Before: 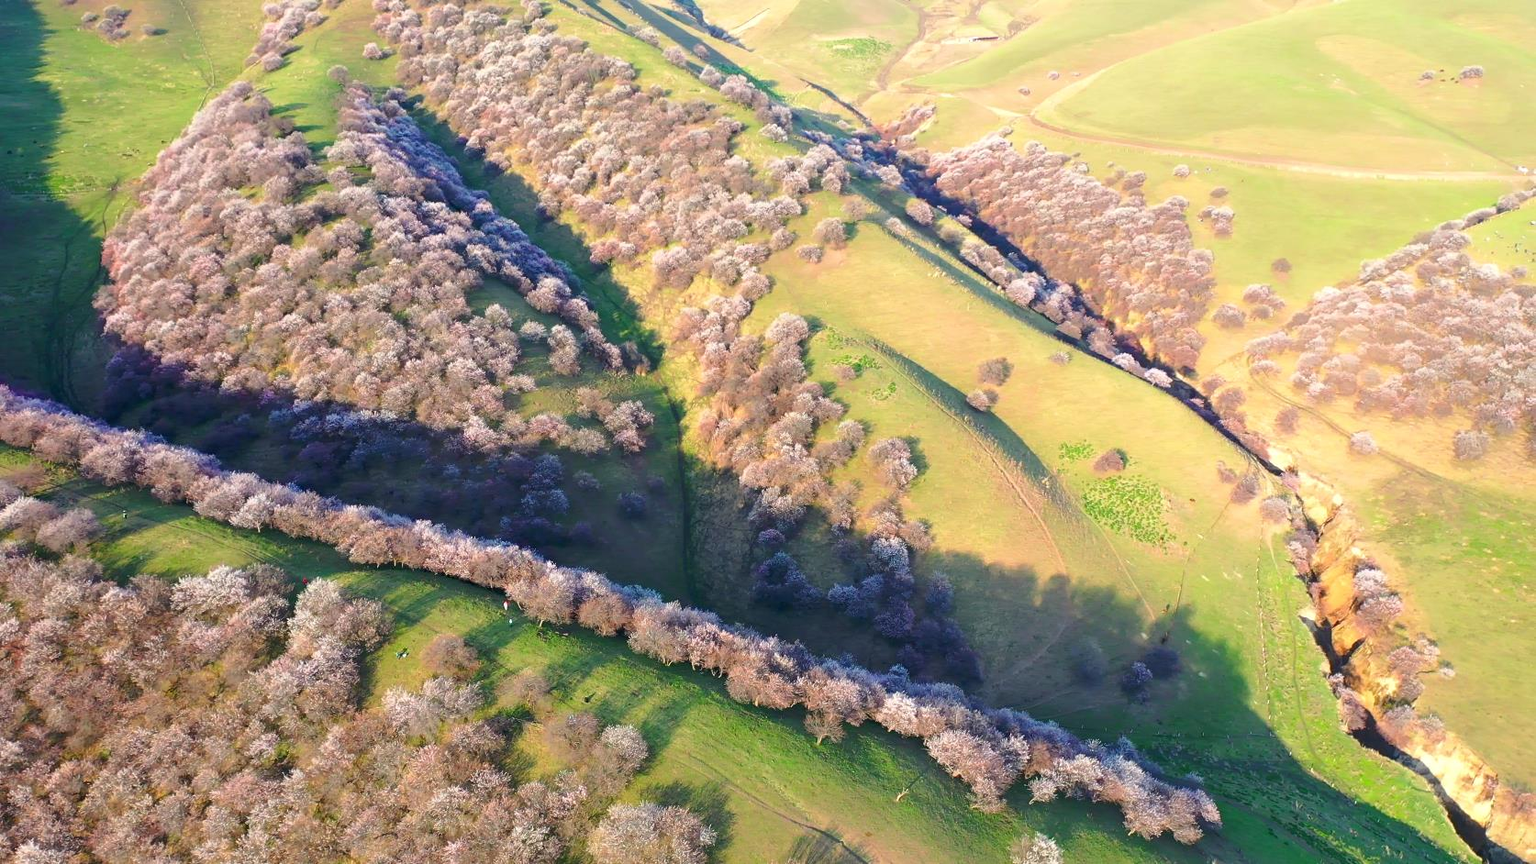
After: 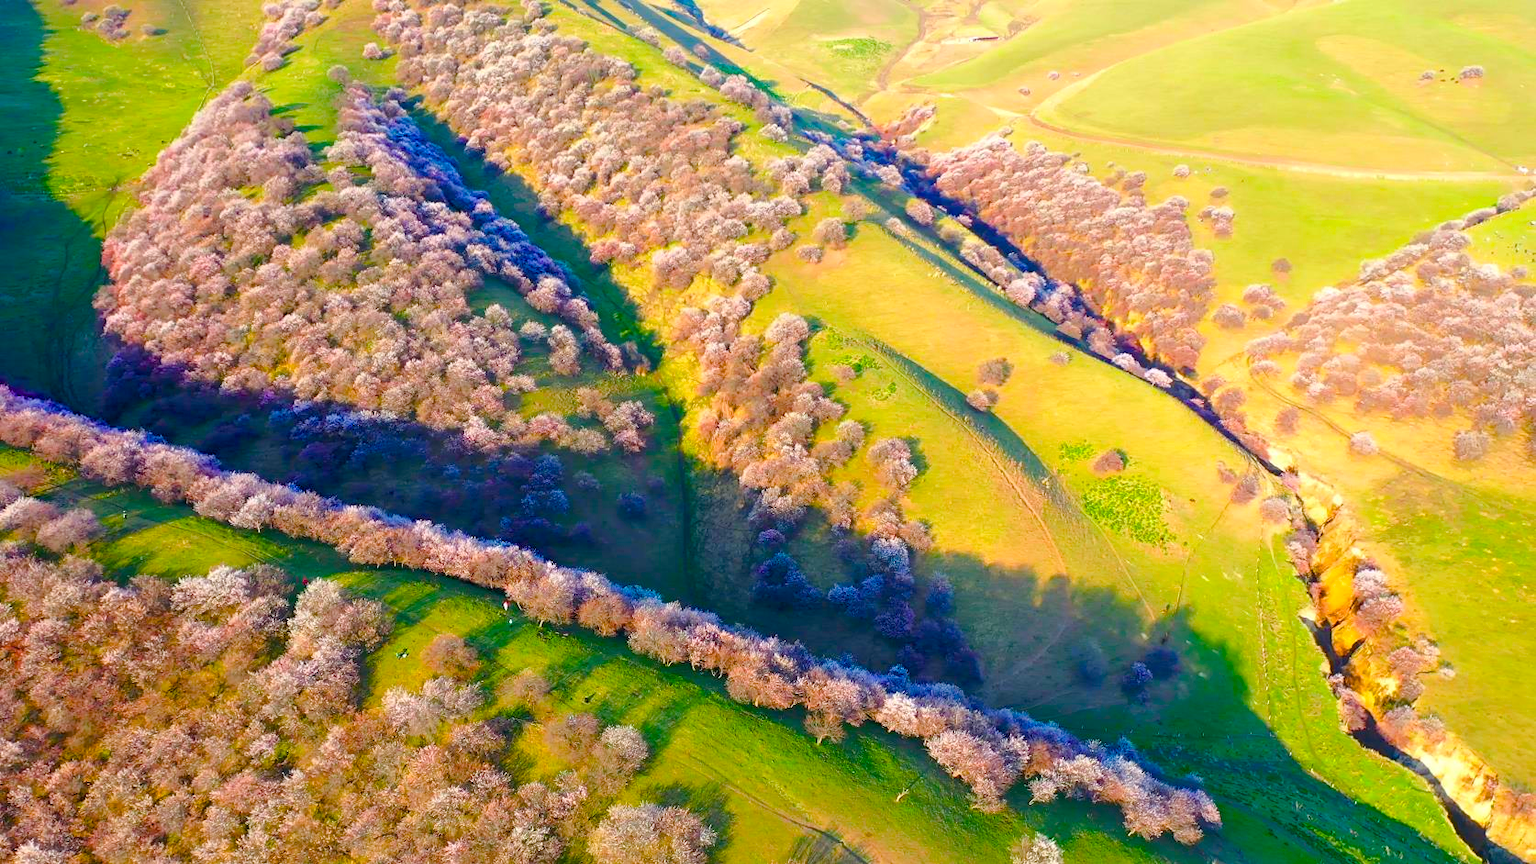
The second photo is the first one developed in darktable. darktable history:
color balance rgb: linear chroma grading › global chroma 15.03%, perceptual saturation grading › global saturation 40.901%, perceptual saturation grading › highlights -24.804%, perceptual saturation grading › mid-tones 35.466%, perceptual saturation grading › shadows 35.461%, global vibrance 20%
